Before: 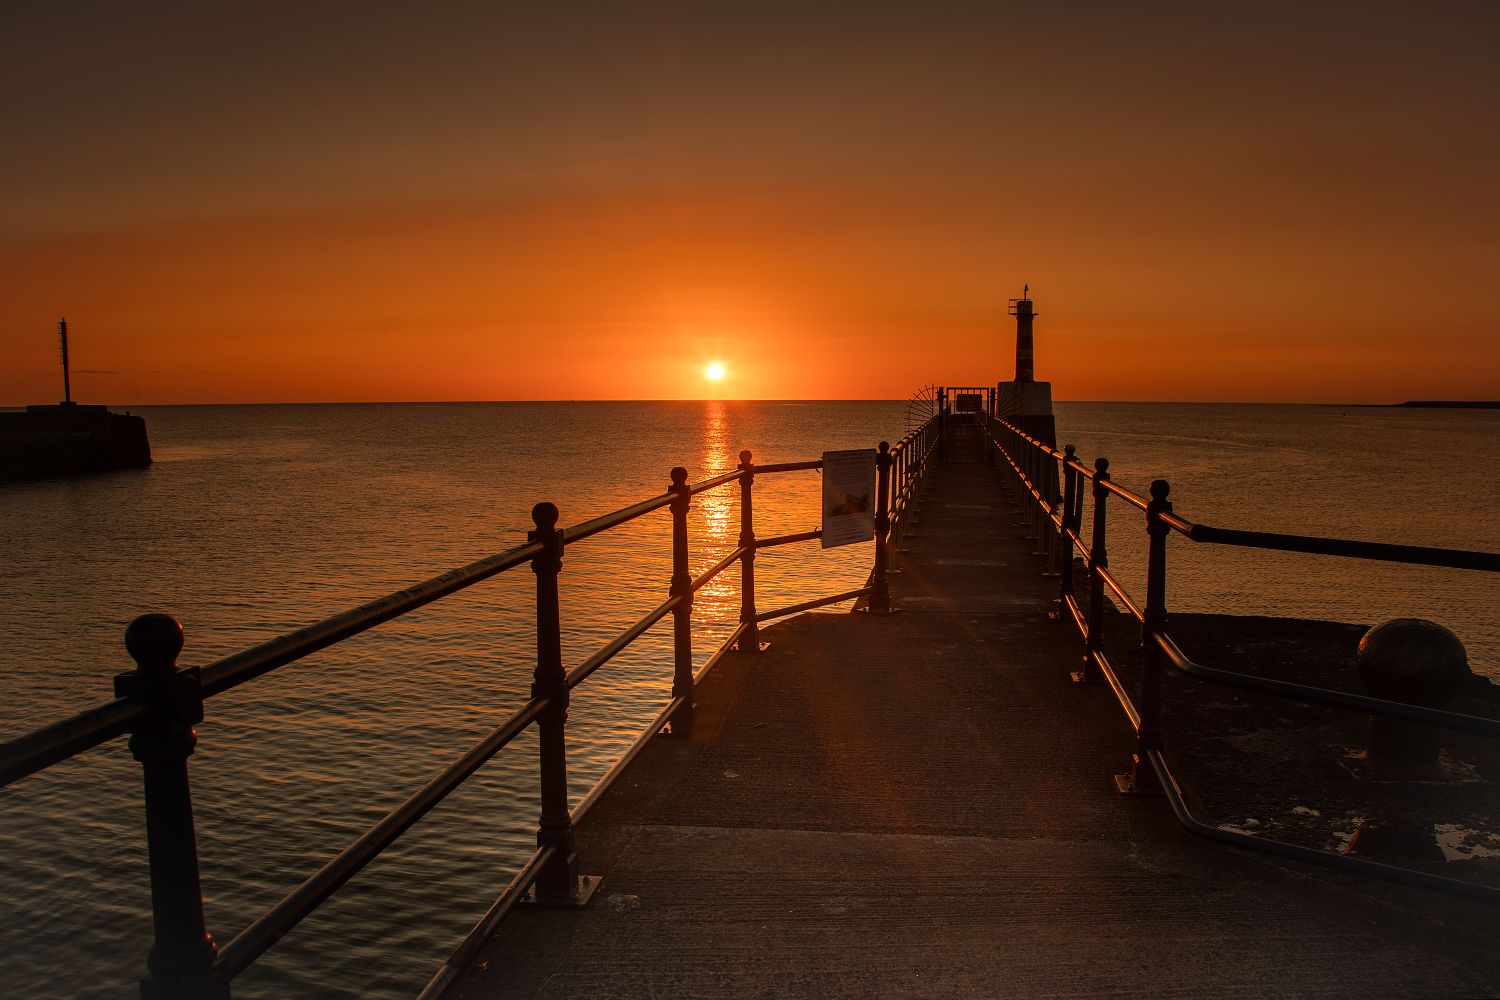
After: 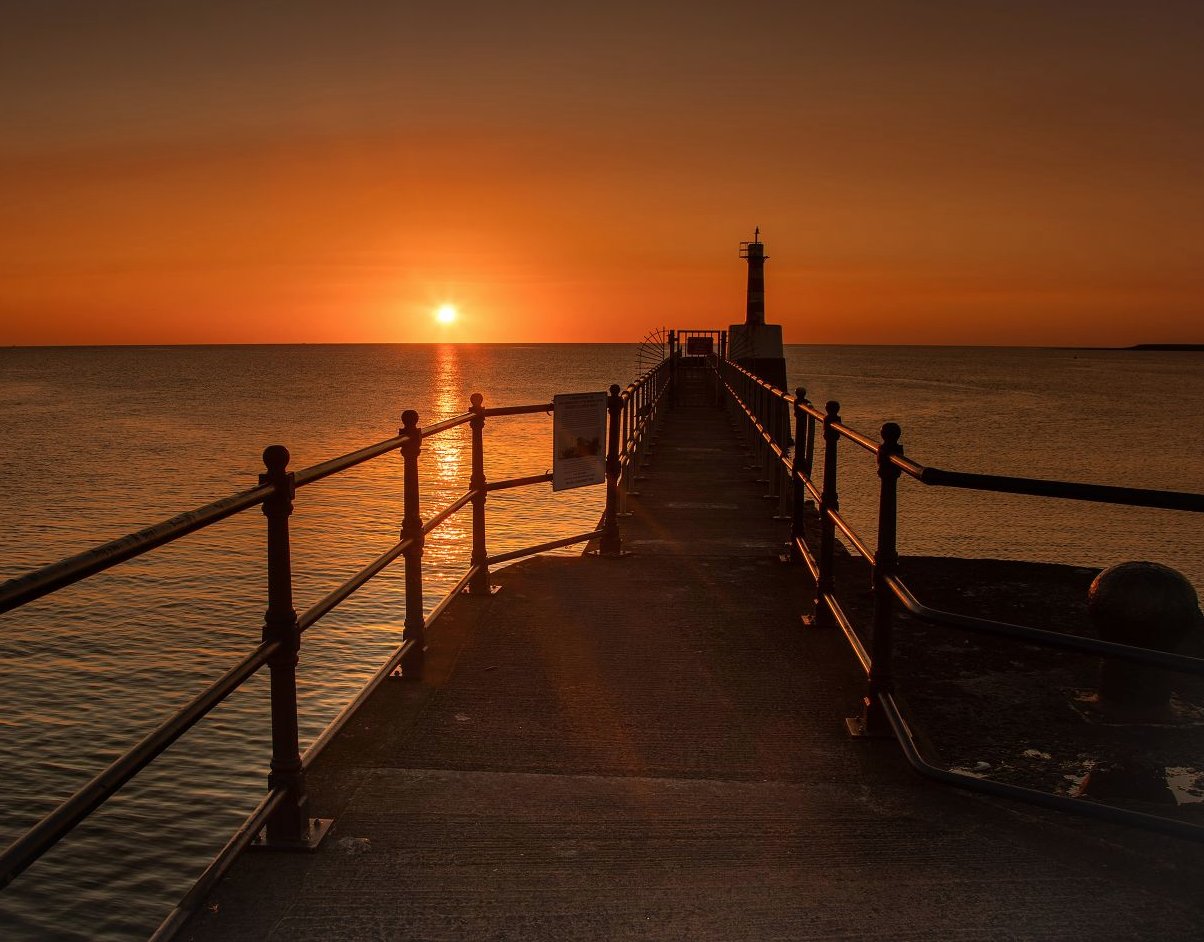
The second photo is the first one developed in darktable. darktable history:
crop and rotate: left 17.959%, top 5.771%, right 1.742%
contrast brightness saturation: saturation -0.04
color correction: highlights a* -0.182, highlights b* -0.124
levels: mode automatic
